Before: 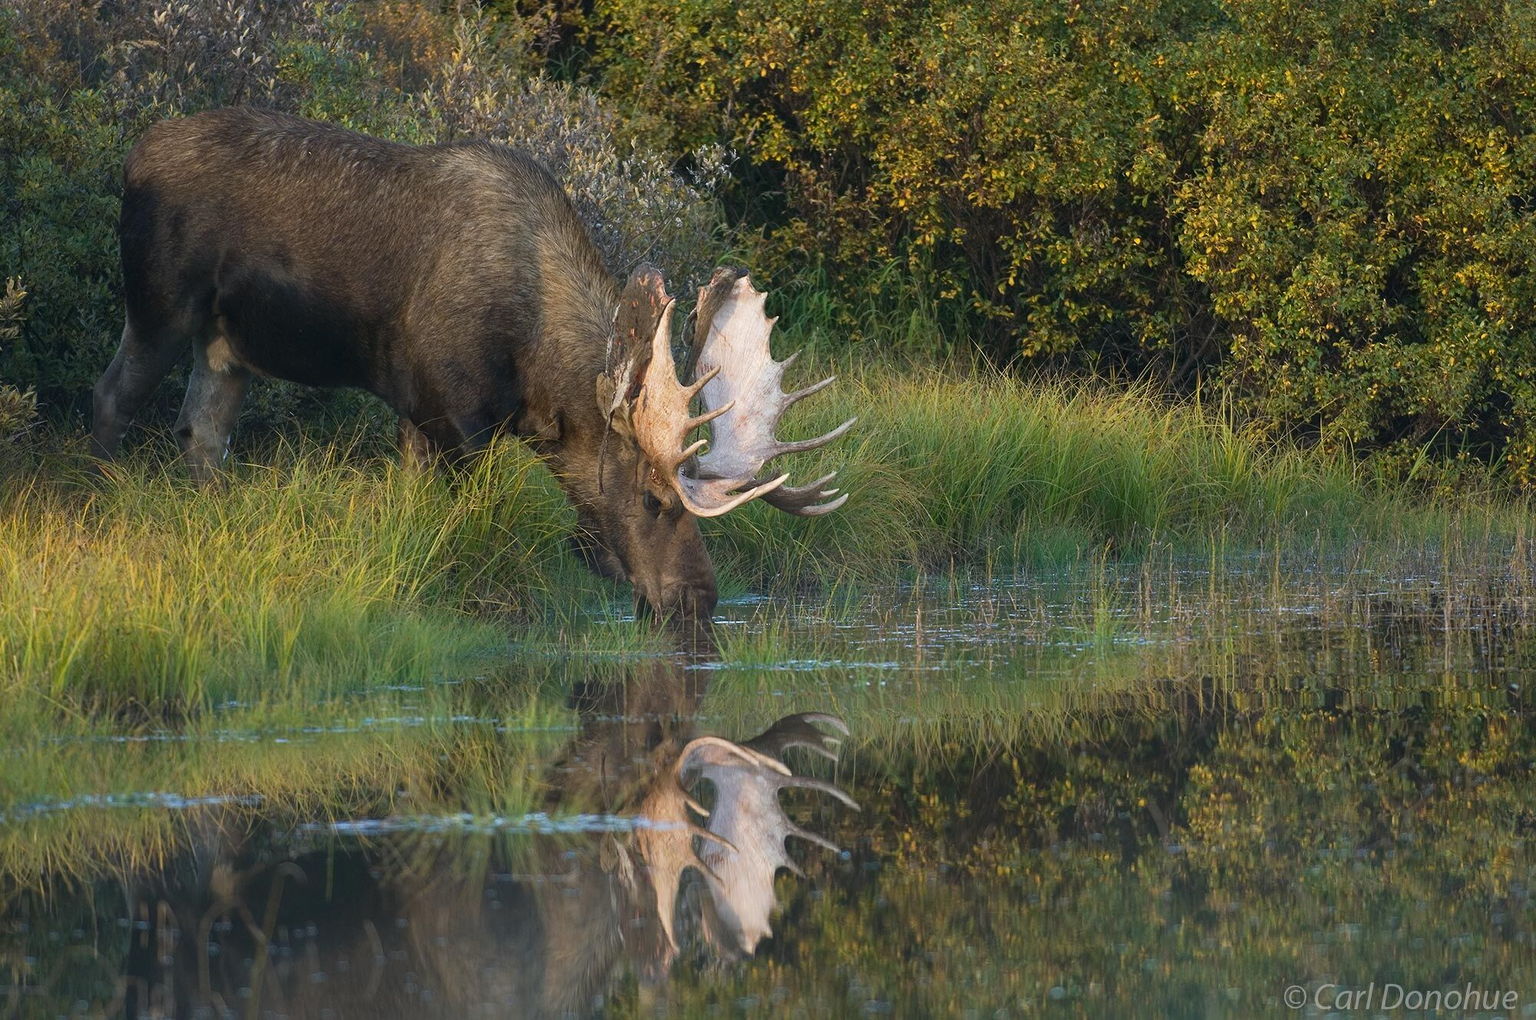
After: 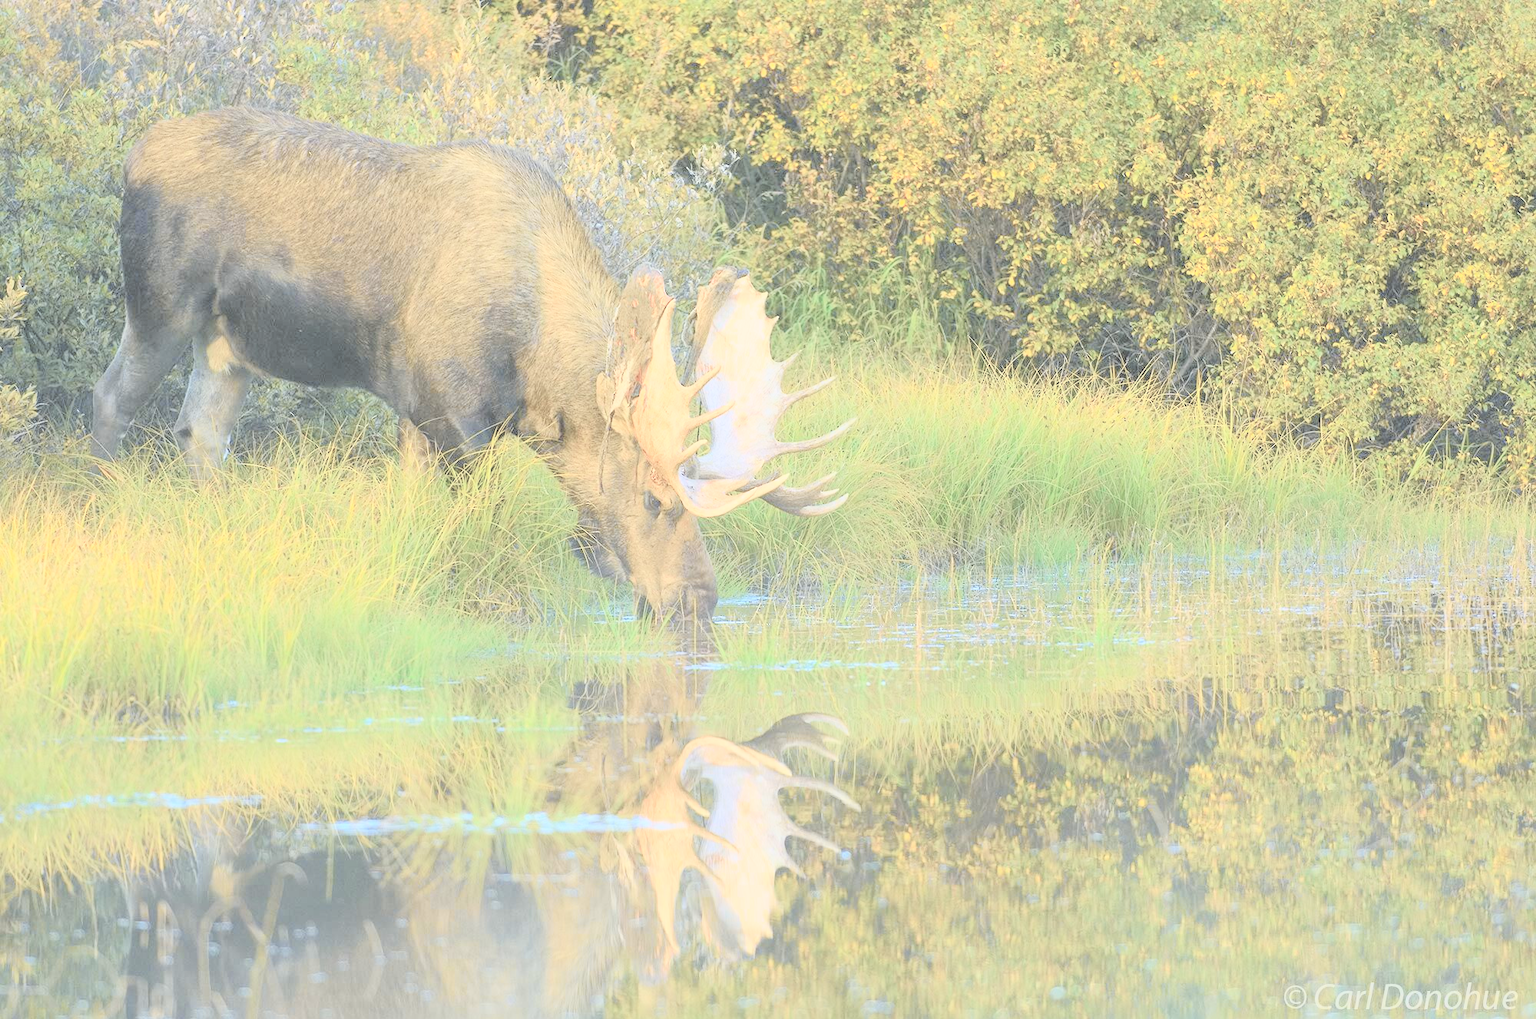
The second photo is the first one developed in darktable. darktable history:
tone curve: curves: ch0 [(0, 0.023) (0.087, 0.065) (0.184, 0.168) (0.45, 0.54) (0.57, 0.683) (0.706, 0.841) (0.877, 0.948) (1, 0.984)]; ch1 [(0, 0) (0.388, 0.369) (0.447, 0.447) (0.505, 0.5) (0.534, 0.528) (0.57, 0.571) (0.592, 0.602) (0.644, 0.663) (1, 1)]; ch2 [(0, 0) (0.314, 0.223) (0.427, 0.405) (0.492, 0.496) (0.524, 0.547) (0.534, 0.57) (0.583, 0.605) (0.673, 0.667) (1, 1)], color space Lab, independent channels, preserve colors none
contrast brightness saturation: brightness 1
